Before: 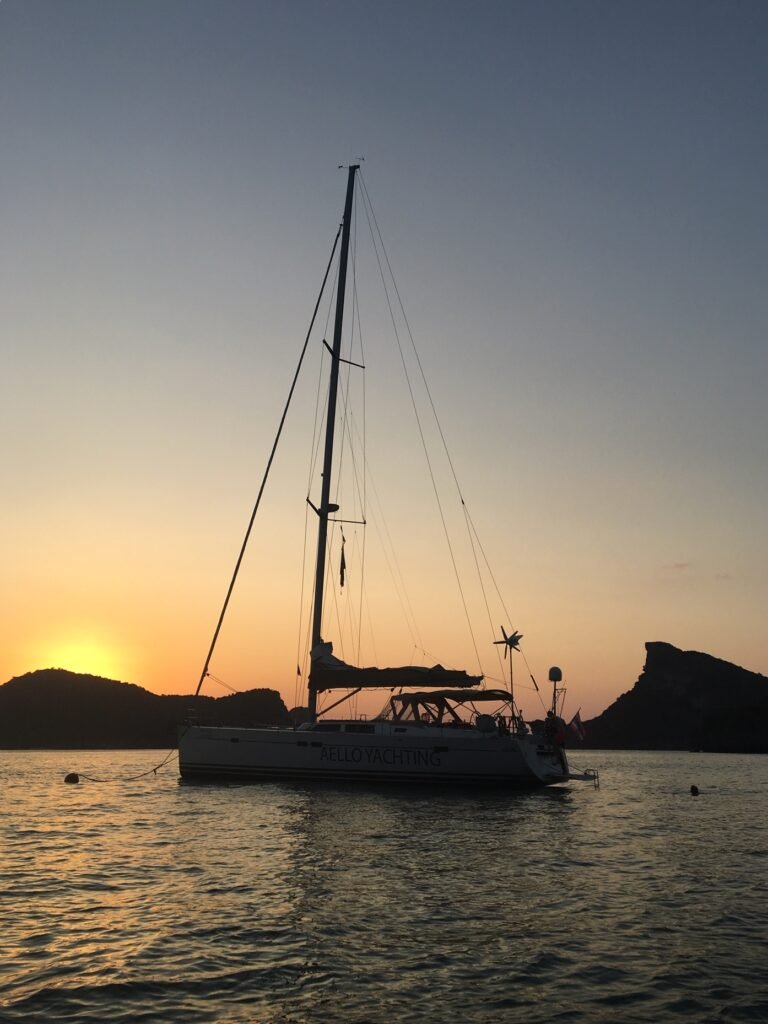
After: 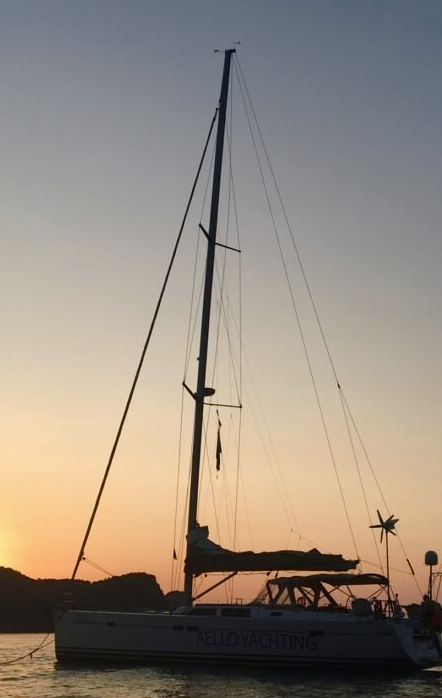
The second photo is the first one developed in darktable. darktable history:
crop: left 16.257%, top 11.414%, right 26.085%, bottom 20.38%
color balance rgb: perceptual saturation grading › global saturation 25.823%, perceptual saturation grading › highlights -50.185%, perceptual saturation grading › shadows 30.362%
